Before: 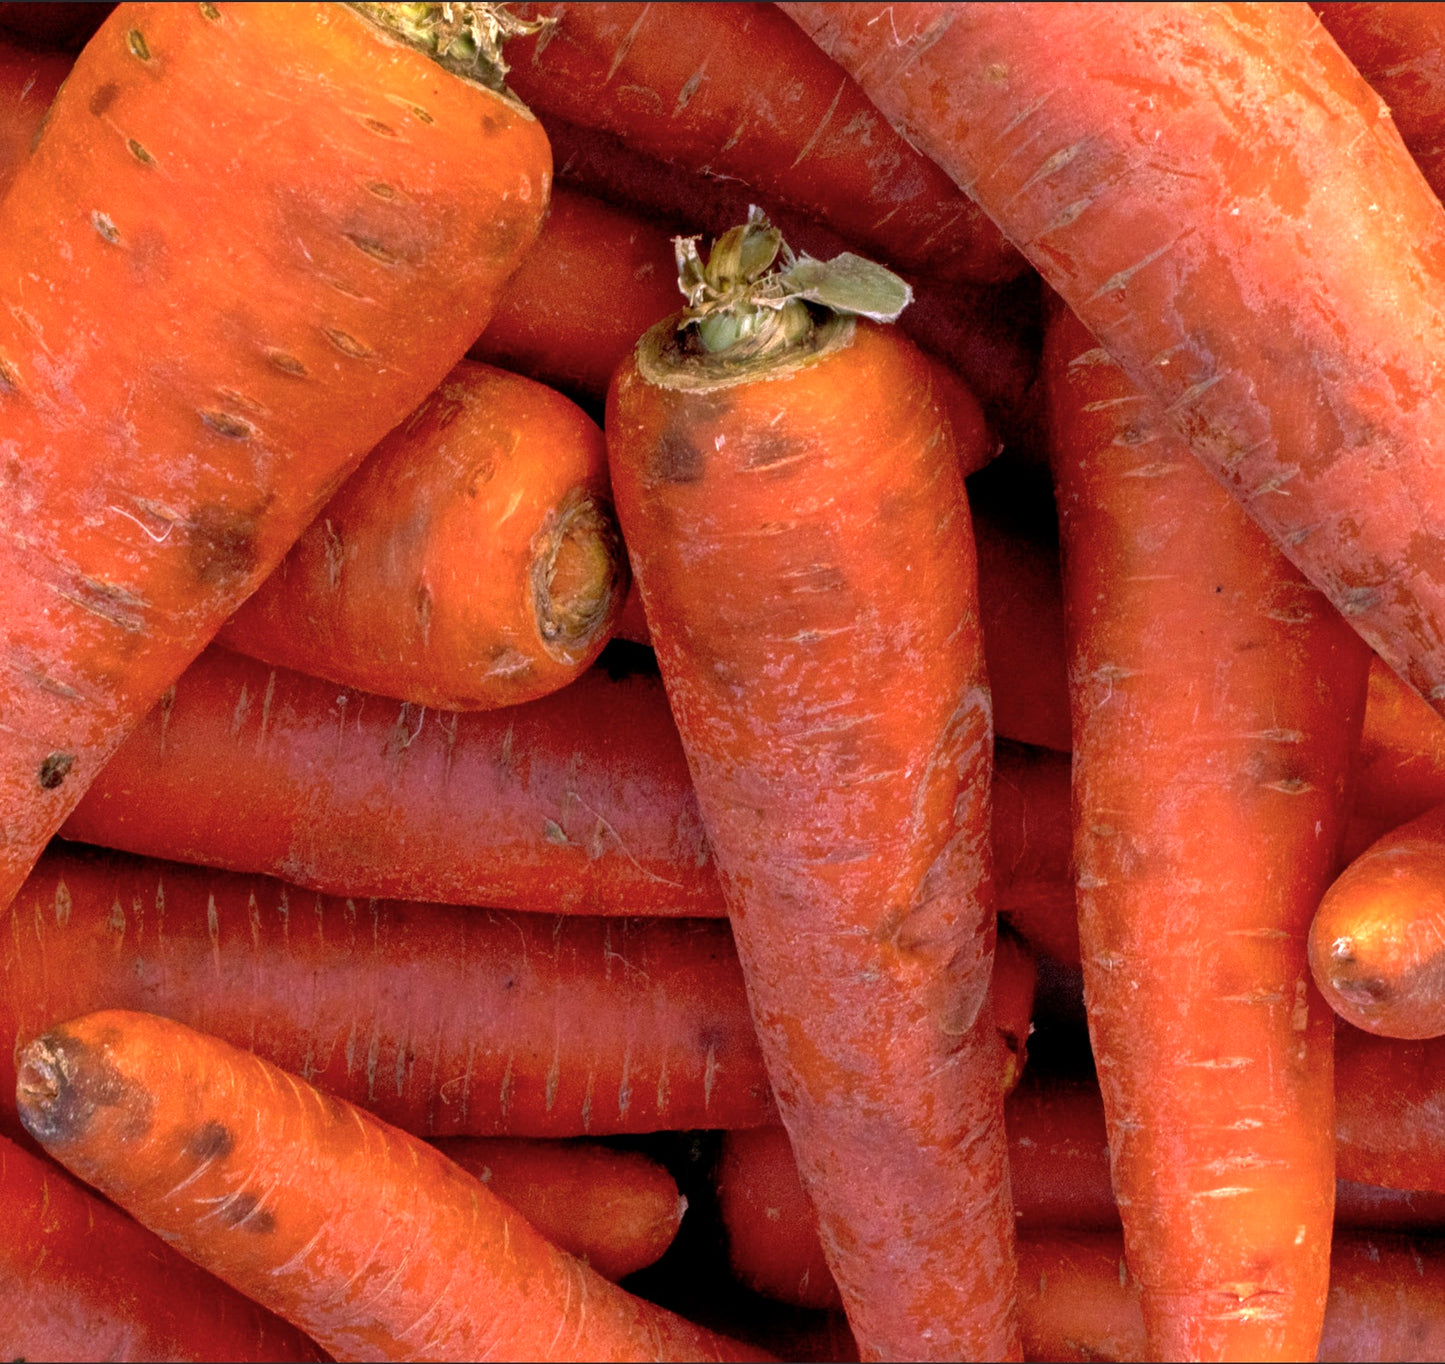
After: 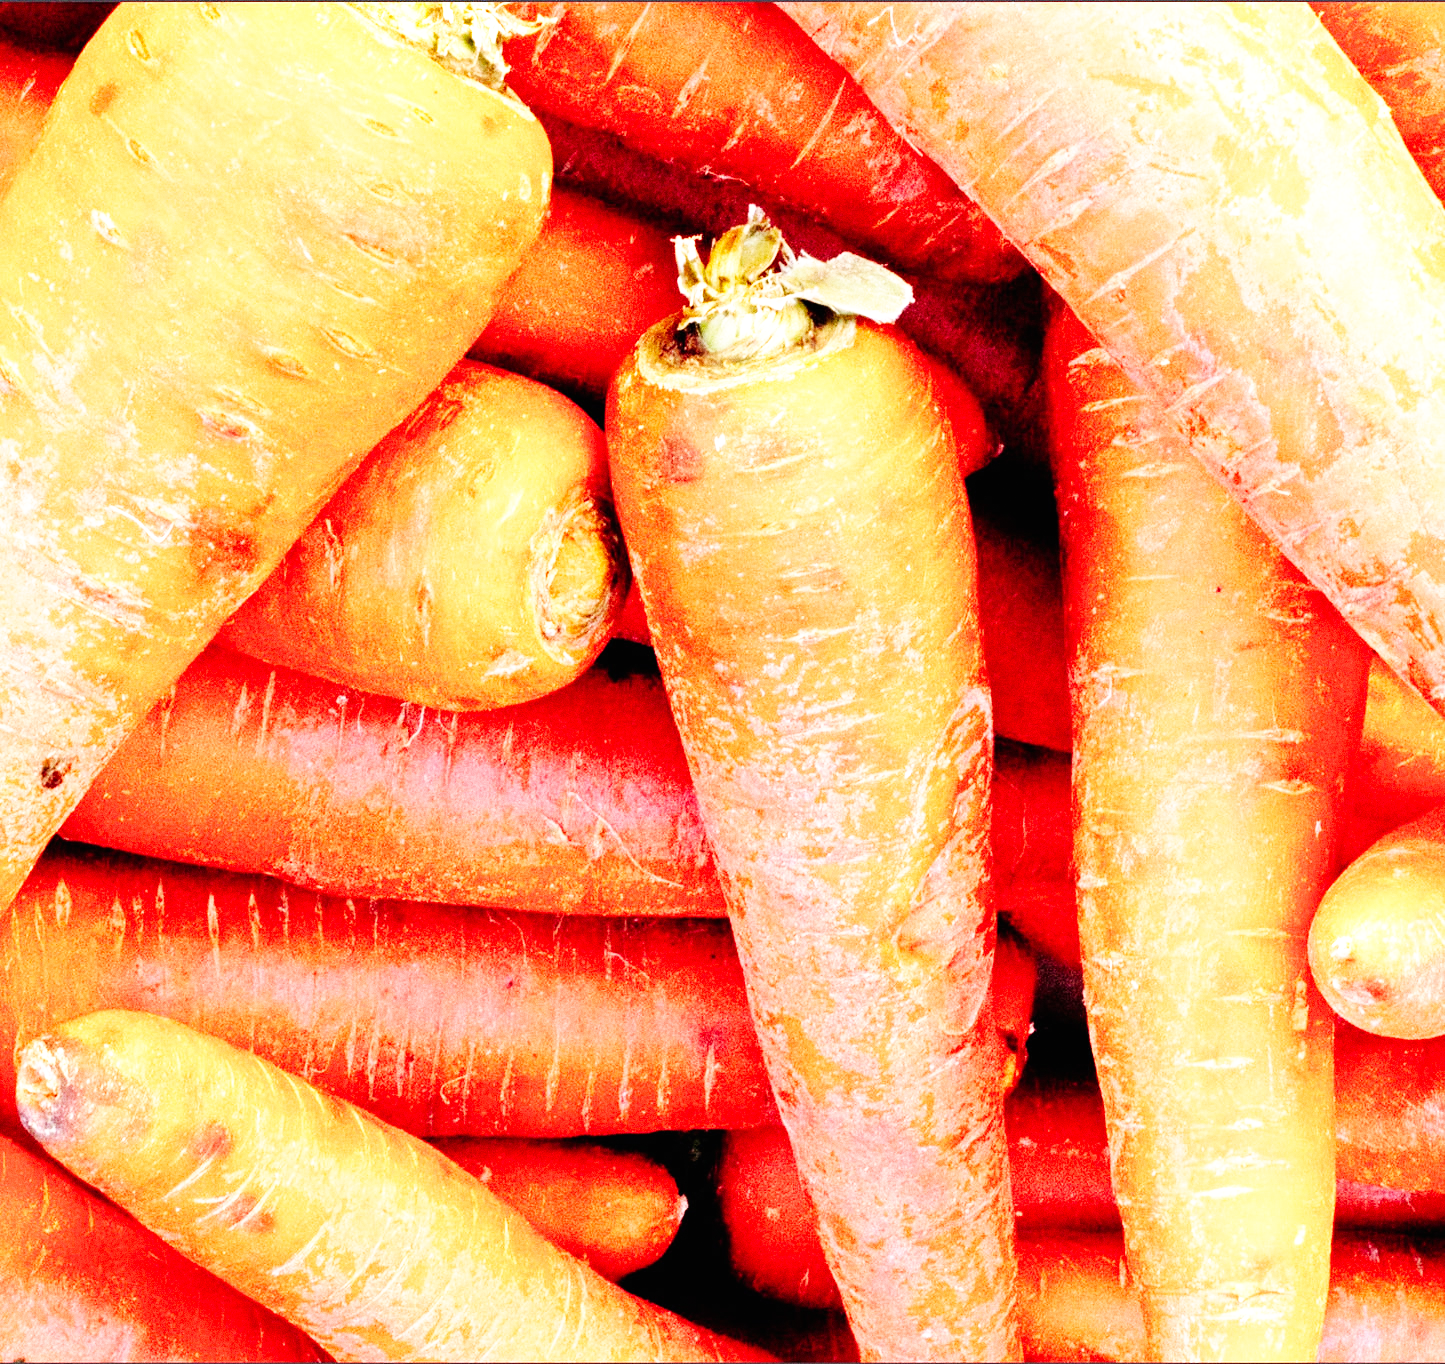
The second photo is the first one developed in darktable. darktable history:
grain: coarseness 0.09 ISO
exposure: black level correction 0, exposure 1.2 EV, compensate exposure bias true, compensate highlight preservation false
base curve: curves: ch0 [(0, 0) (0.007, 0.004) (0.027, 0.03) (0.046, 0.07) (0.207, 0.54) (0.442, 0.872) (0.673, 0.972) (1, 1)], preserve colors none
